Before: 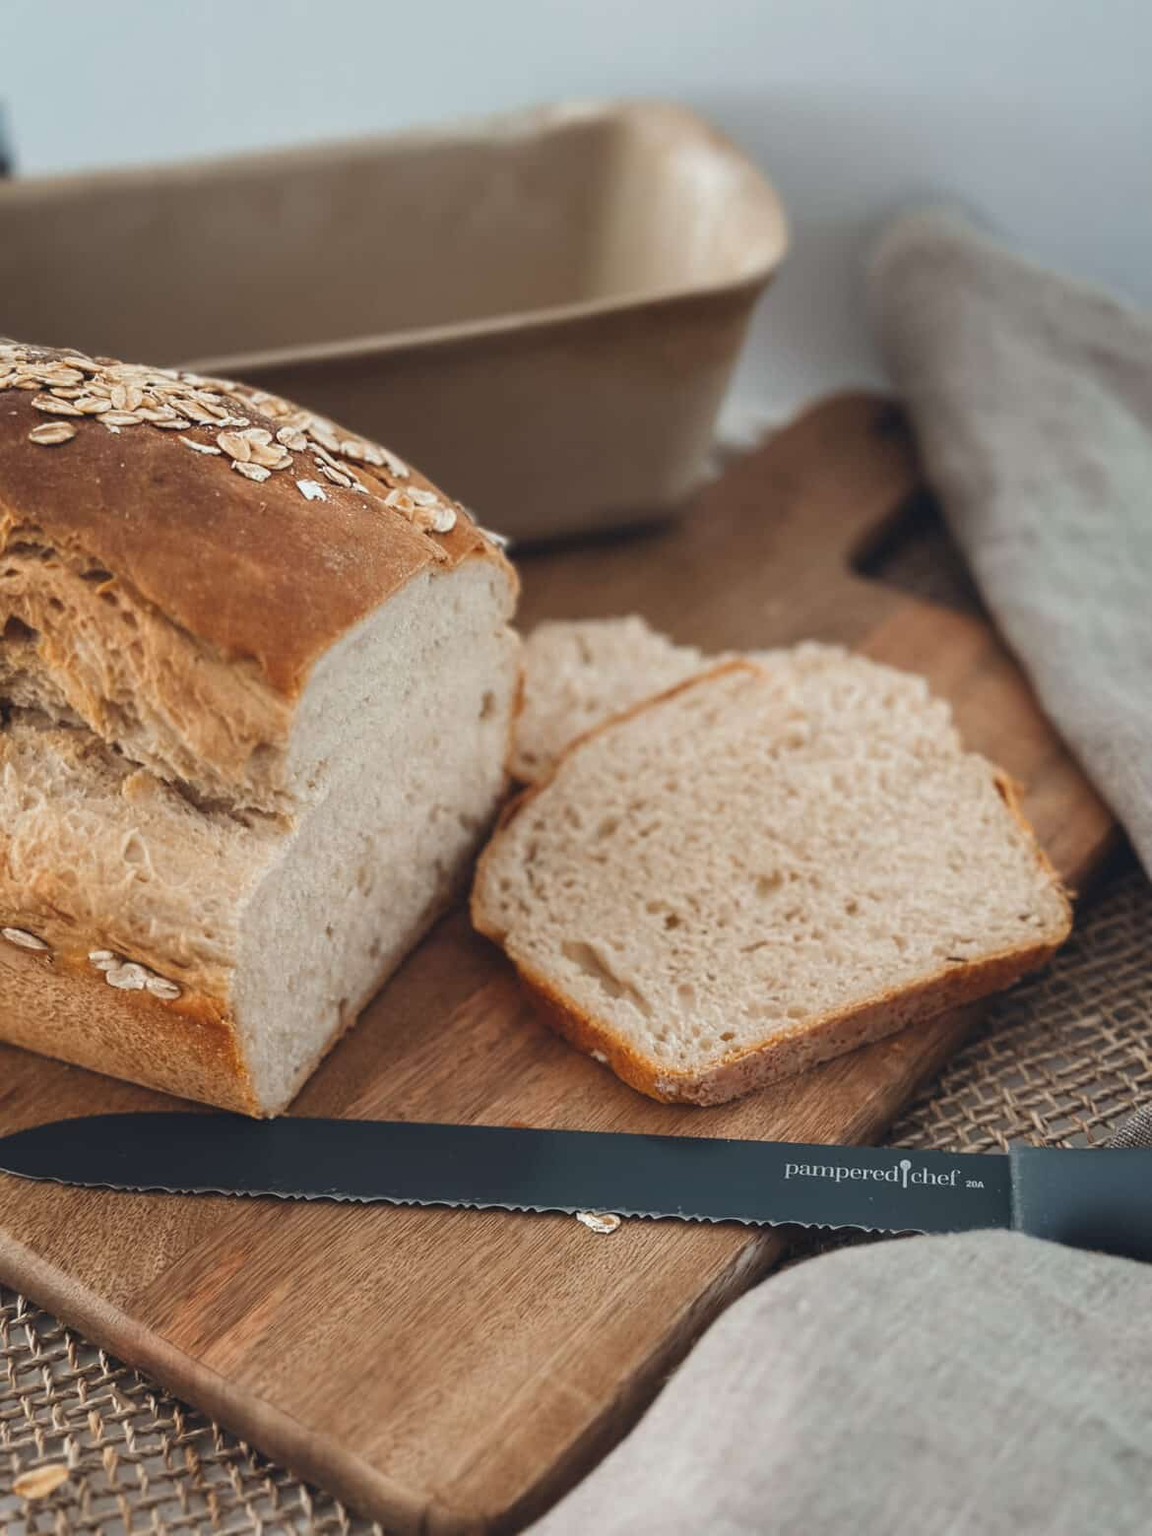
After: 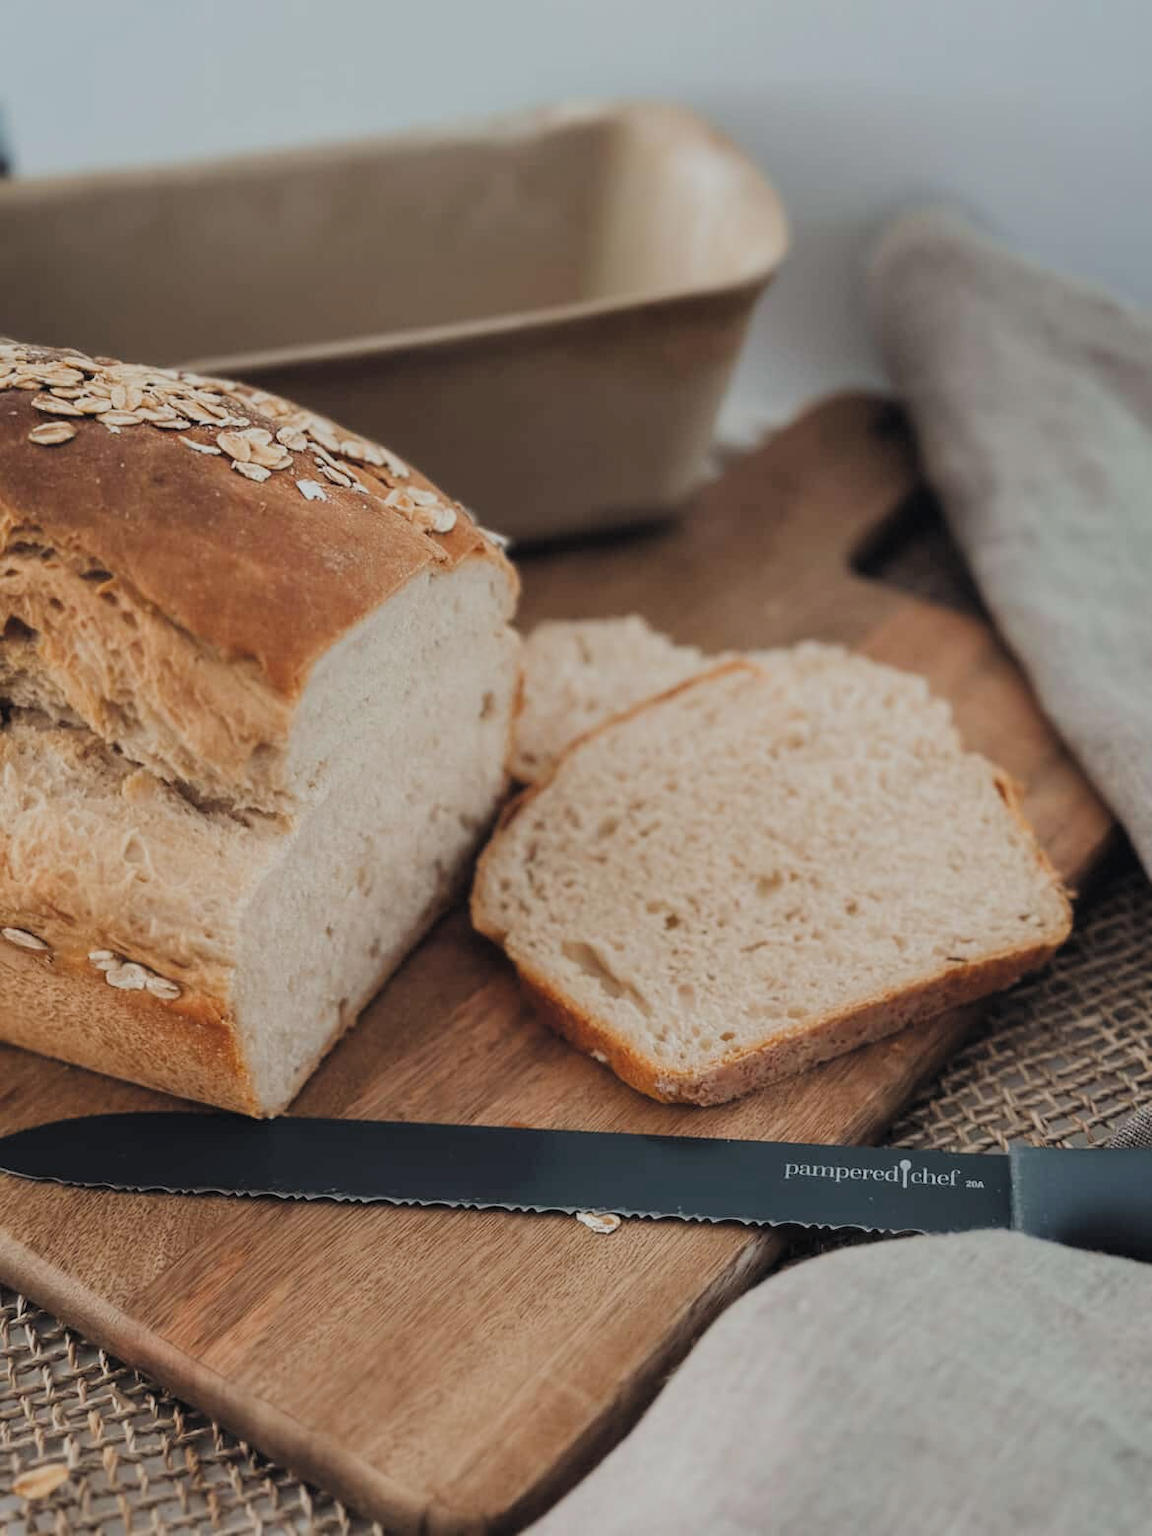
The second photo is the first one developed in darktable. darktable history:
contrast equalizer: y [[0.502, 0.505, 0.512, 0.529, 0.564, 0.588], [0.5 ×6], [0.502, 0.505, 0.512, 0.529, 0.564, 0.588], [0, 0.001, 0.001, 0.004, 0.008, 0.011], [0, 0.001, 0.001, 0.004, 0.008, 0.011]], mix -0.289
filmic rgb: black relative exposure -7.42 EV, white relative exposure 4.87 EV, hardness 3.4, color science v4 (2020)
